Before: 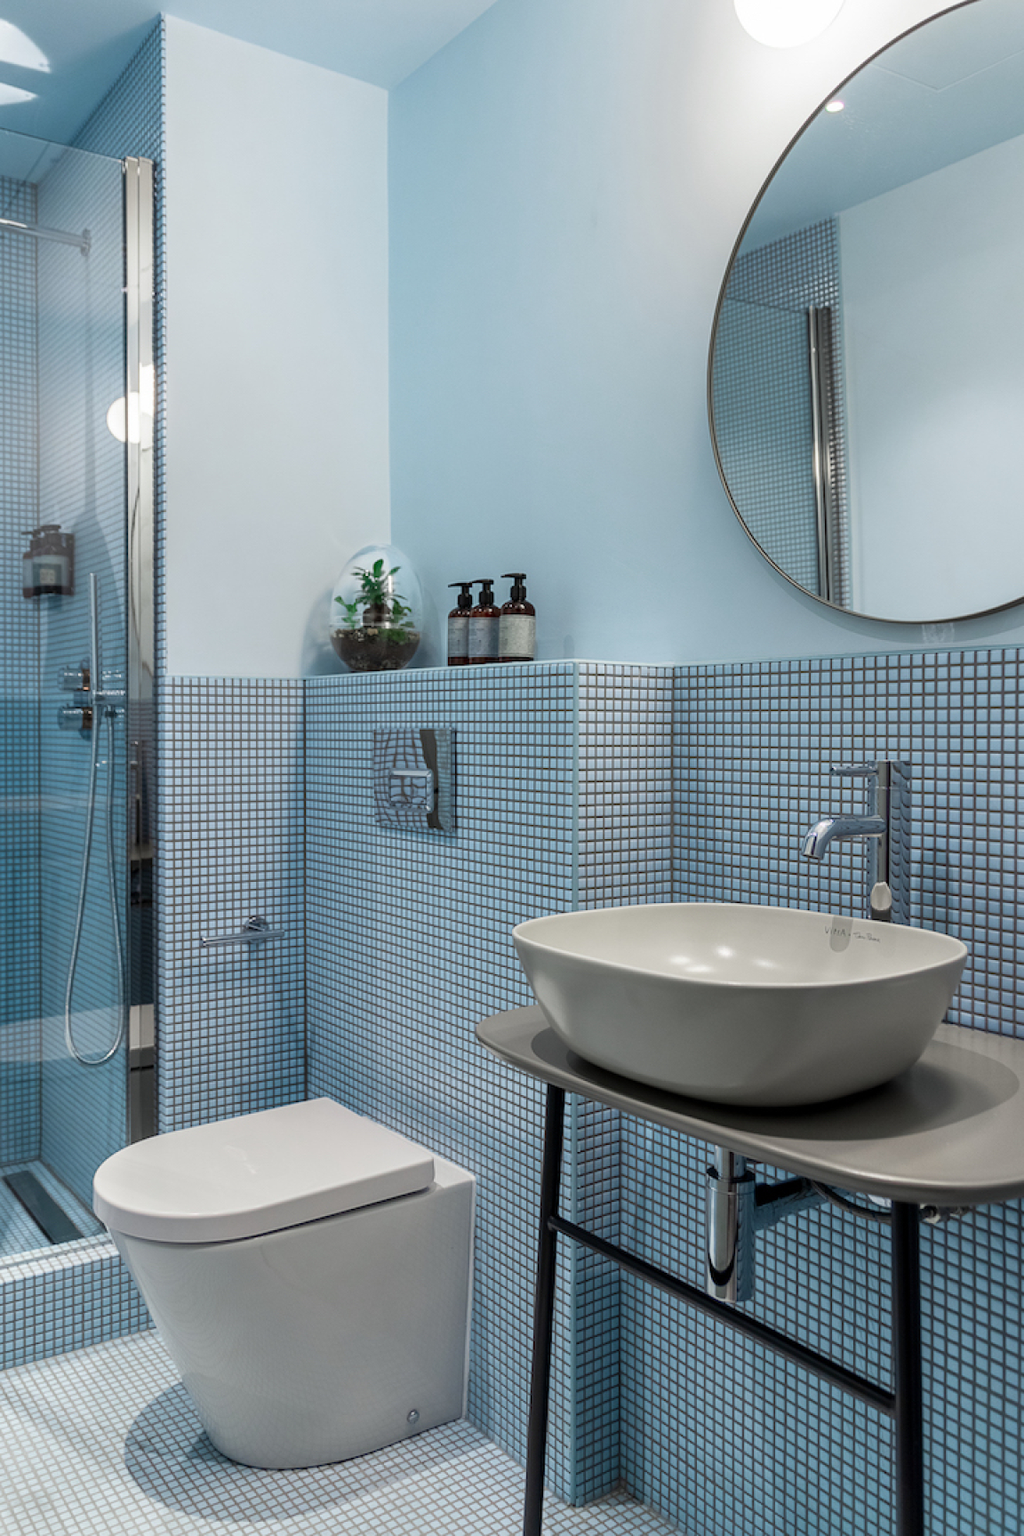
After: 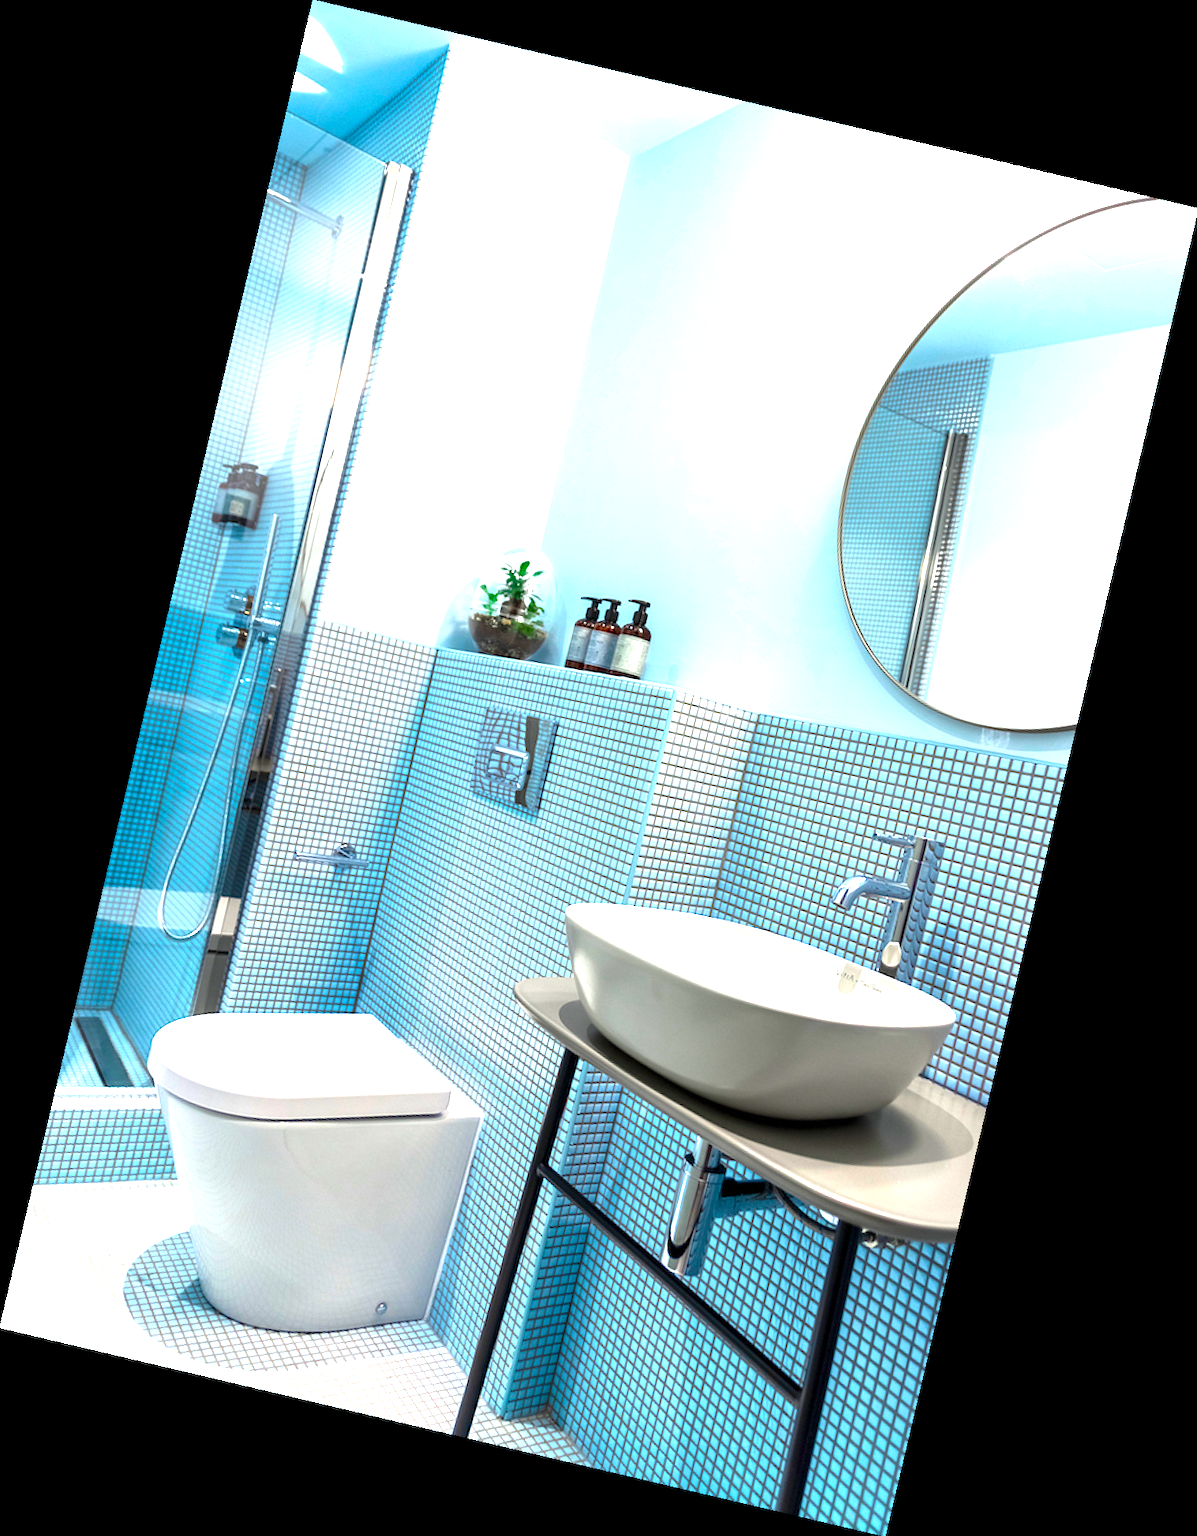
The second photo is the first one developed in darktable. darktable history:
exposure: exposure 0.6 EV, compensate highlight preservation false
color balance rgb: linear chroma grading › global chroma 10%, perceptual saturation grading › global saturation 40%, perceptual brilliance grading › global brilliance 30%, global vibrance 20%
rotate and perspective: rotation 13.27°, automatic cropping off
